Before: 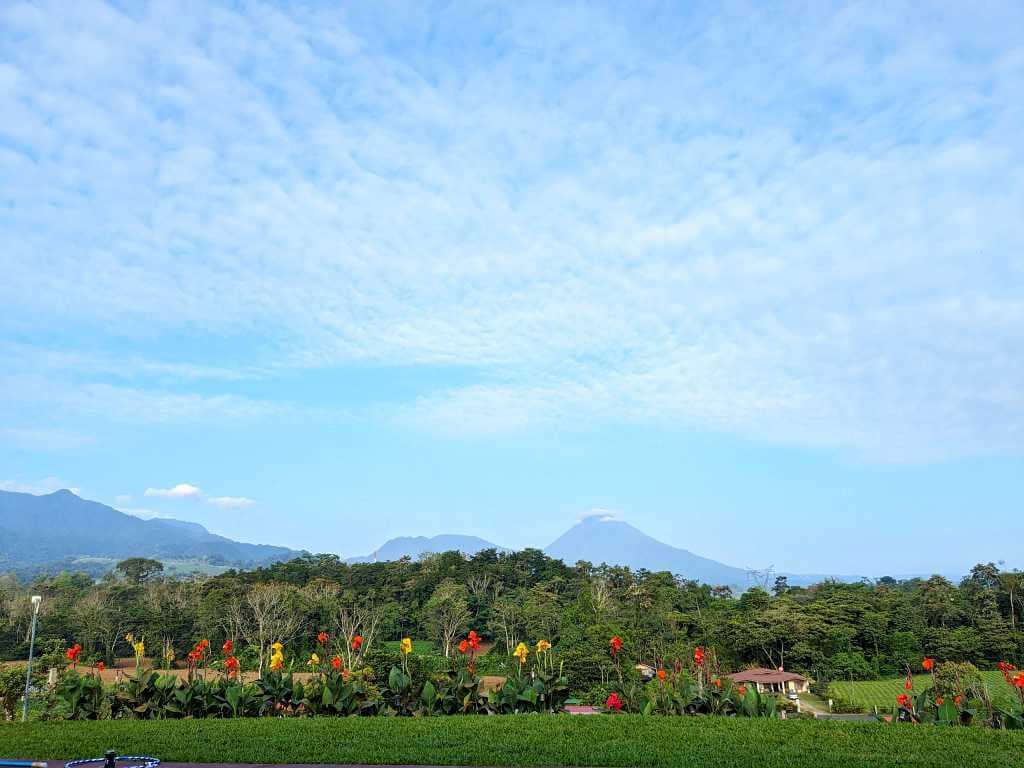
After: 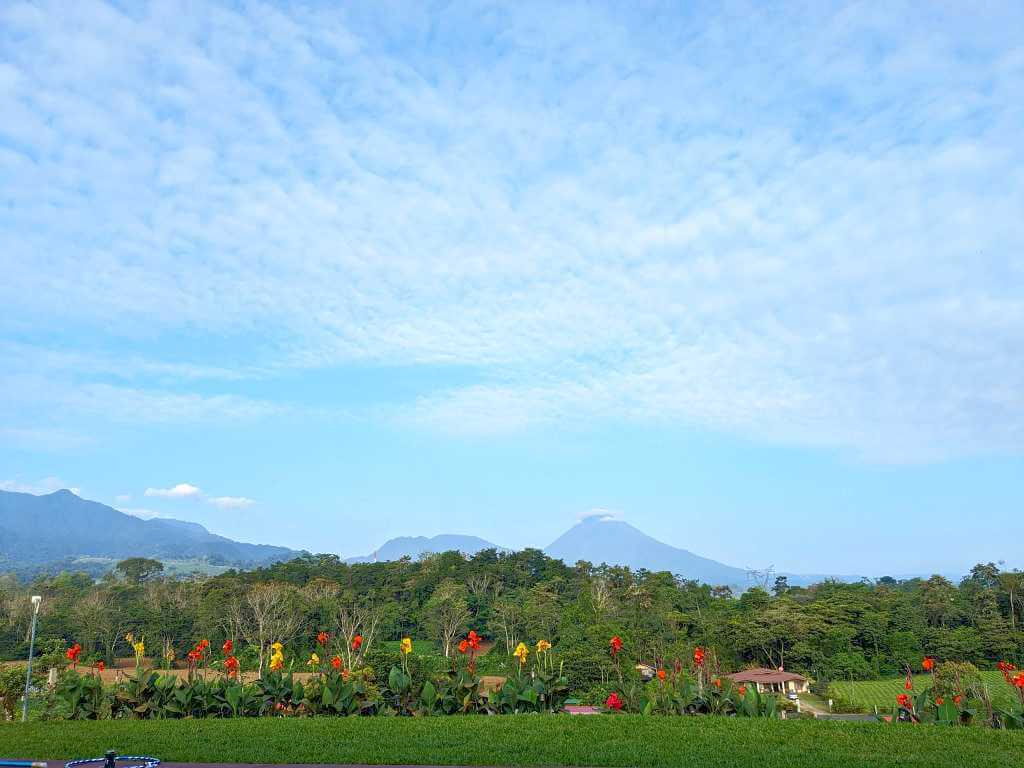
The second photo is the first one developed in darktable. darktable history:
rgb curve: curves: ch0 [(0, 0) (0.072, 0.166) (0.217, 0.293) (0.414, 0.42) (1, 1)], compensate middle gray true, preserve colors basic power
